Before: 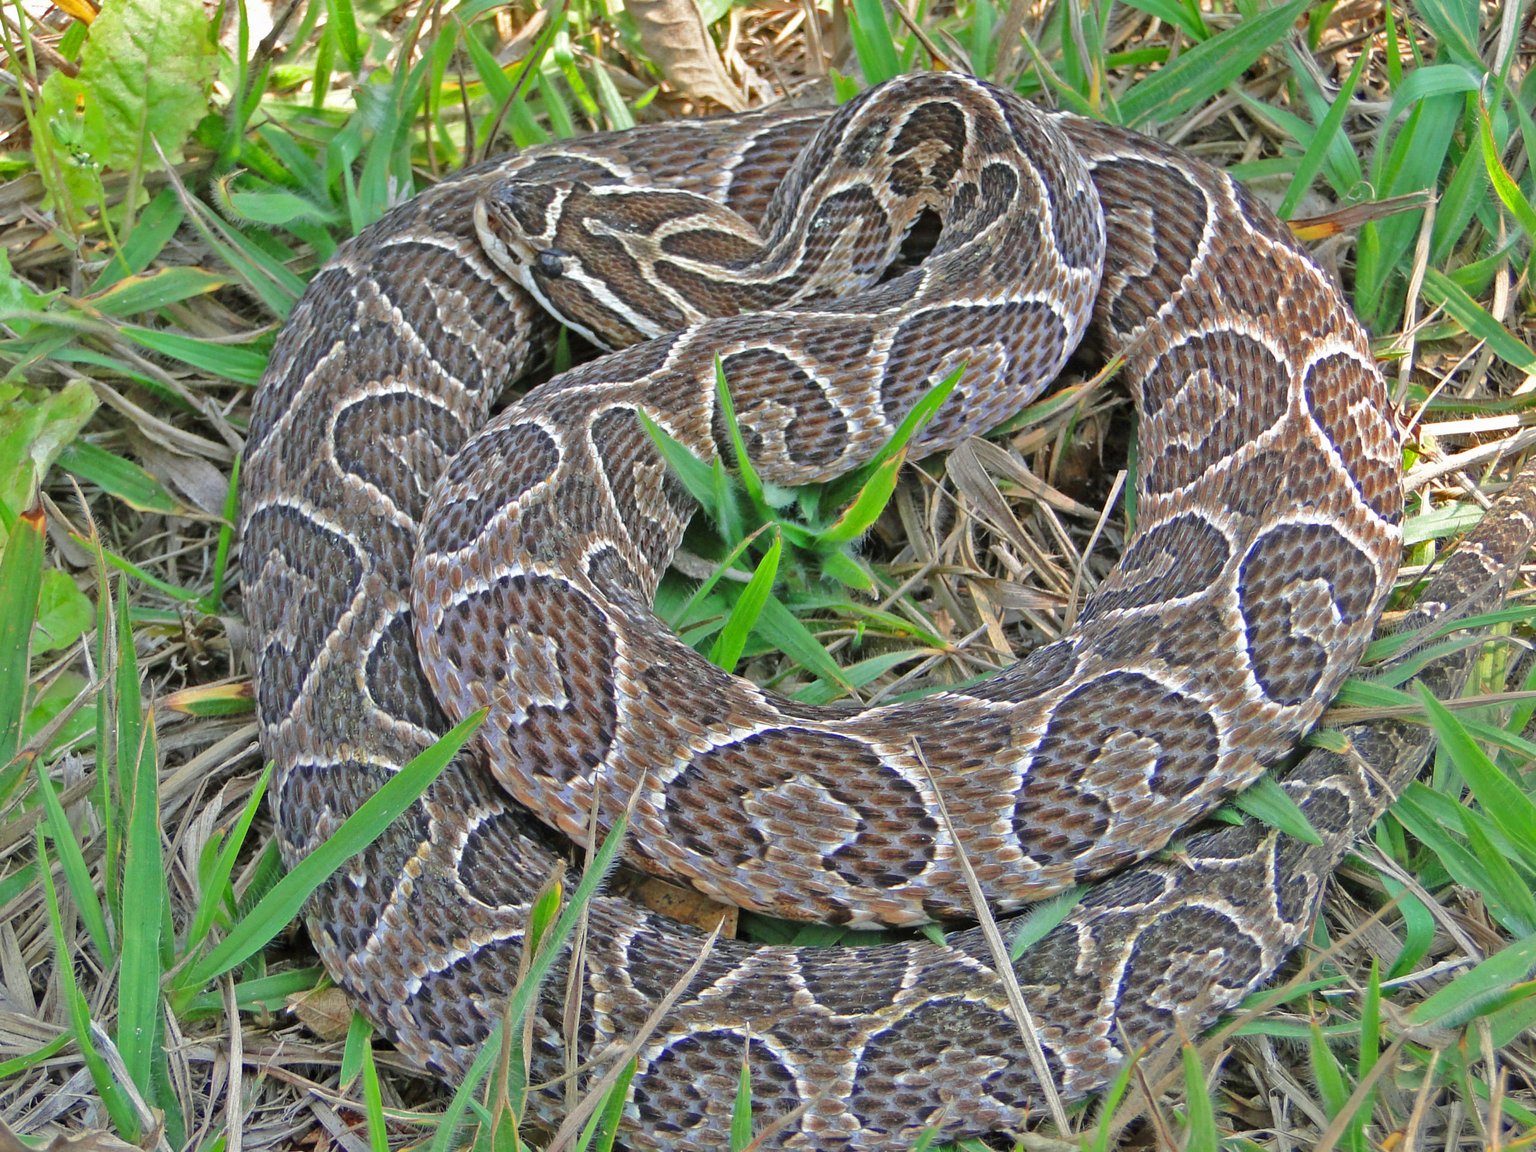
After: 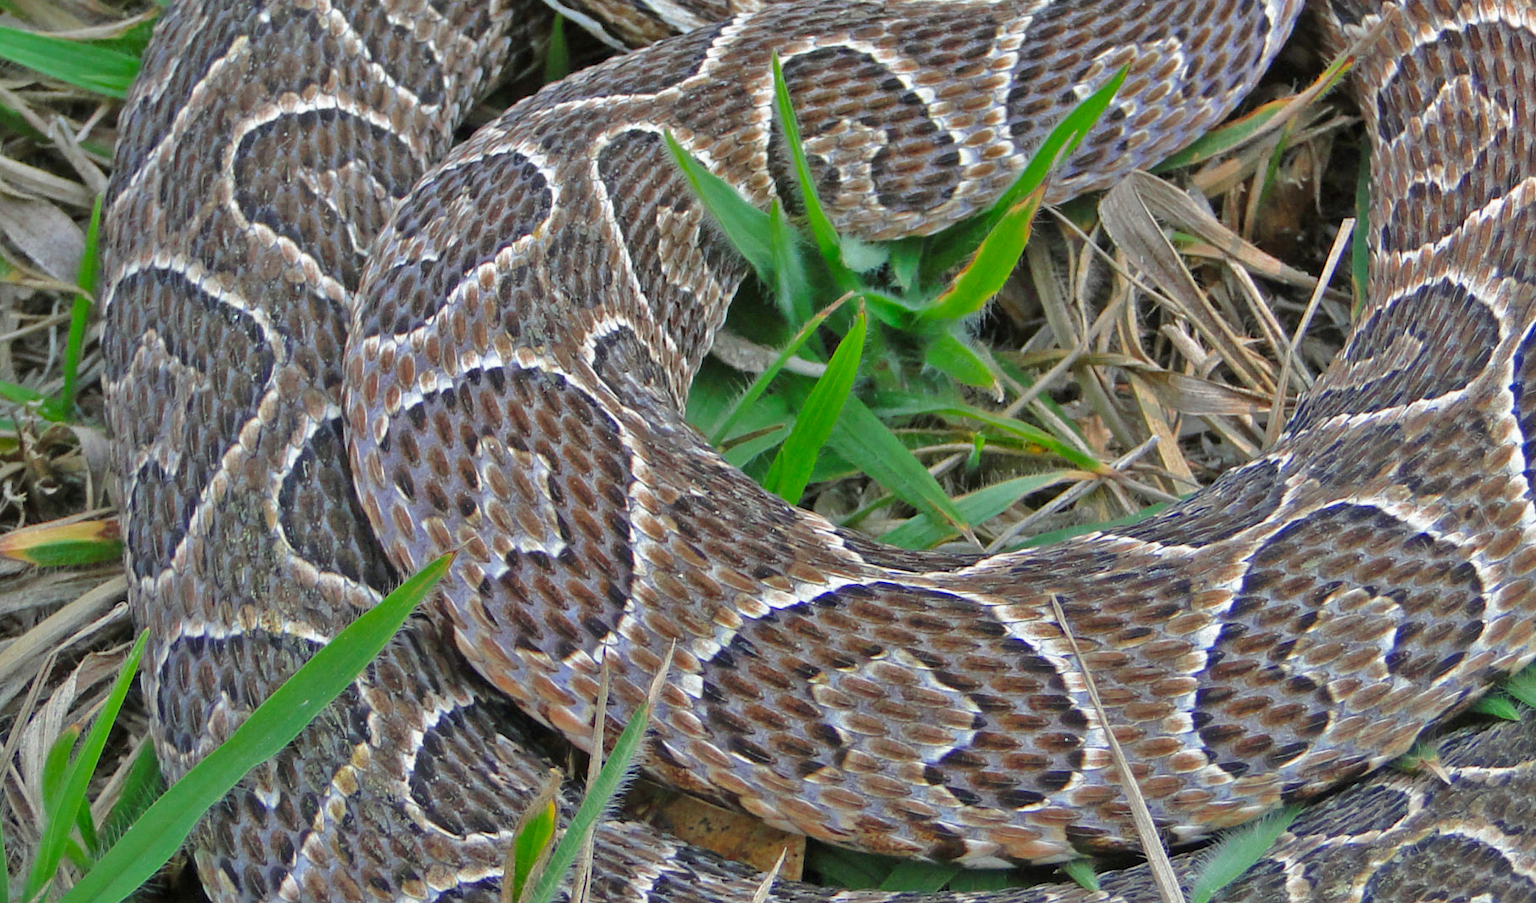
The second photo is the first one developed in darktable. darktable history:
crop: left 10.98%, top 27.44%, right 18.257%, bottom 17.058%
color zones: curves: ch0 [(0, 0.425) (0.143, 0.422) (0.286, 0.42) (0.429, 0.419) (0.571, 0.419) (0.714, 0.42) (0.857, 0.422) (1, 0.425)]
